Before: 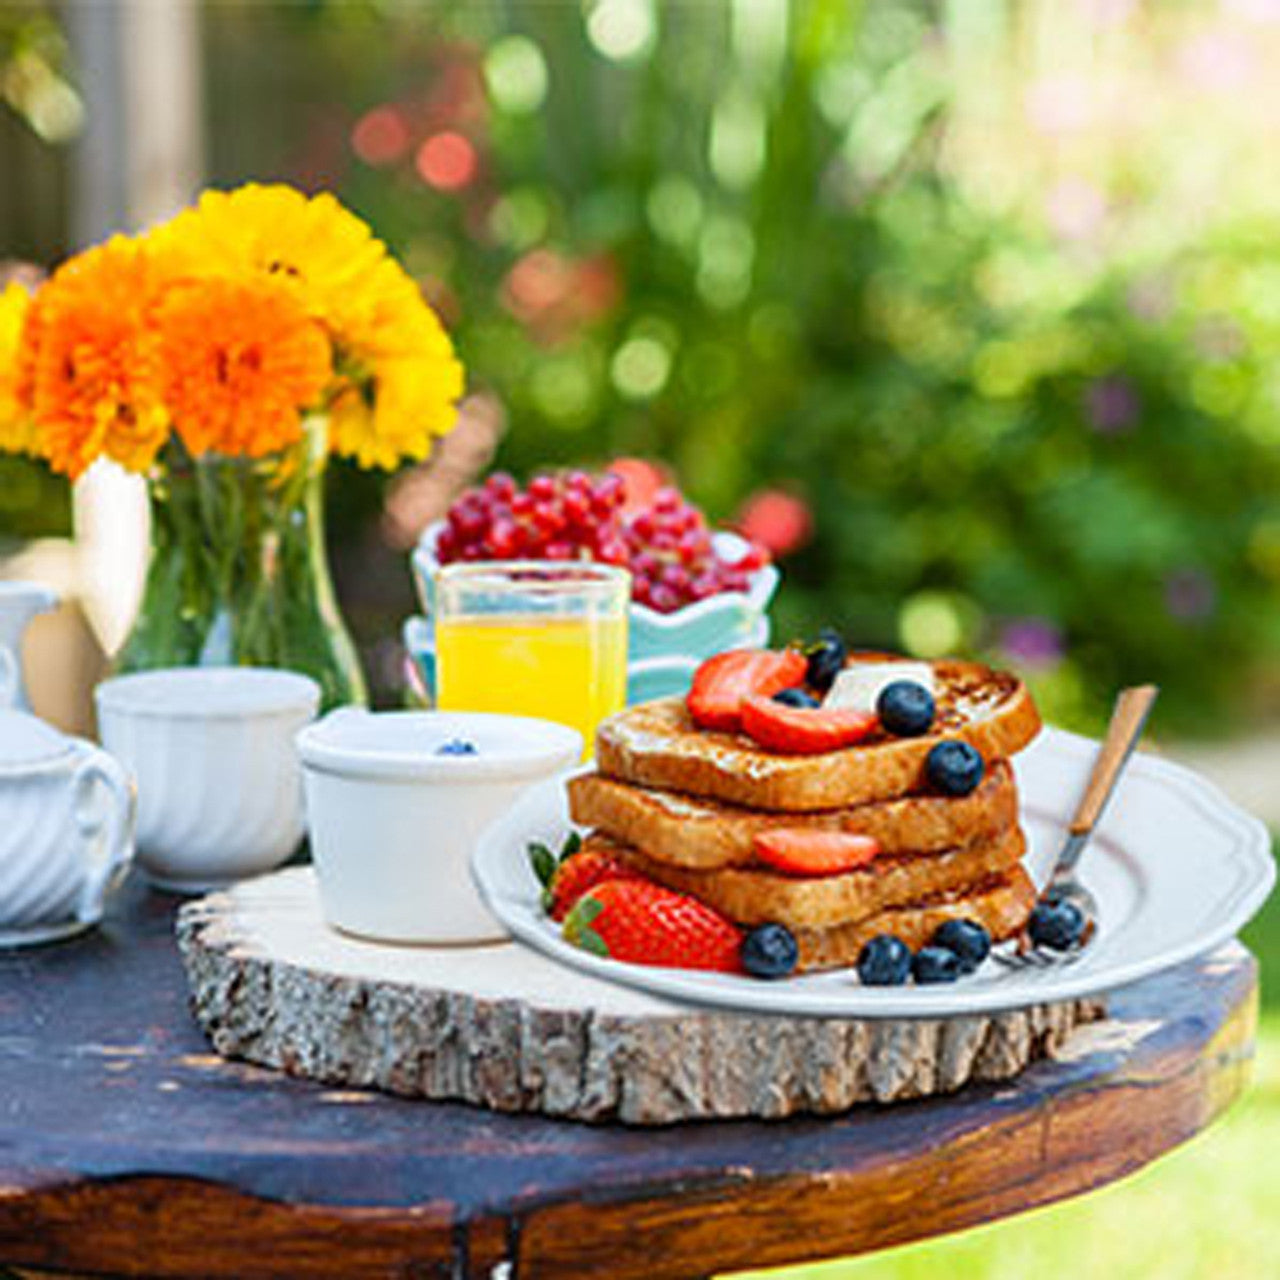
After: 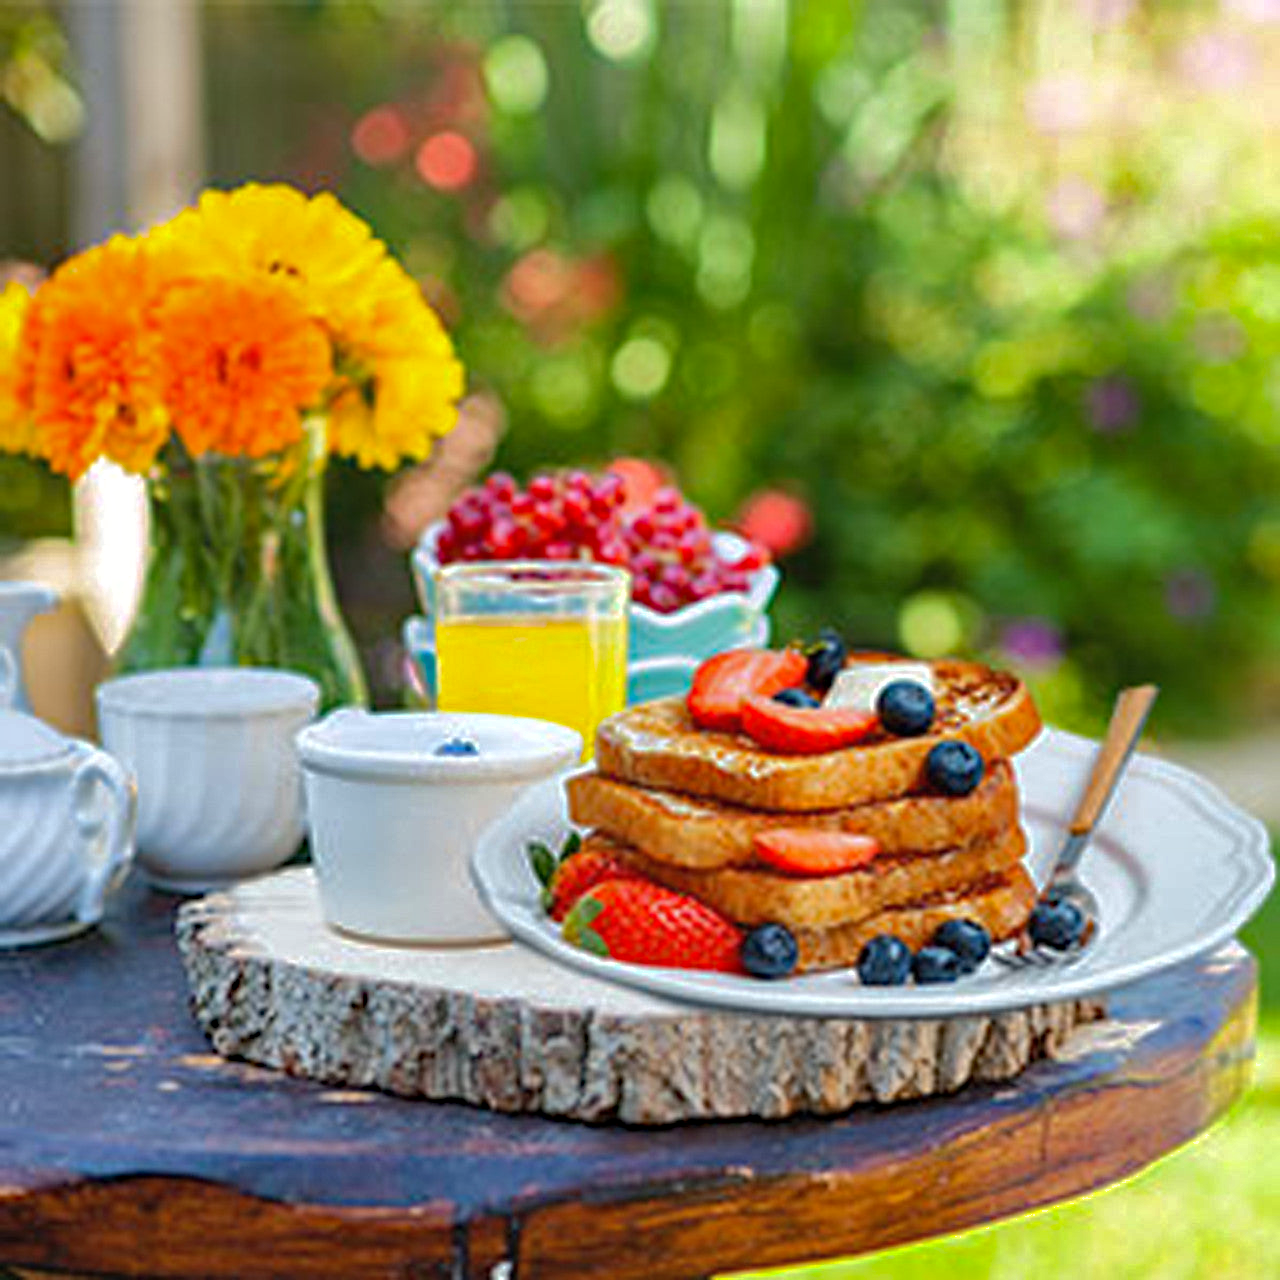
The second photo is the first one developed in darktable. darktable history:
shadows and highlights: shadows 40, highlights -60
haze removal: compatibility mode true, adaptive false
exposure: black level correction -0.001, exposure 0.08 EV, compensate highlight preservation false
